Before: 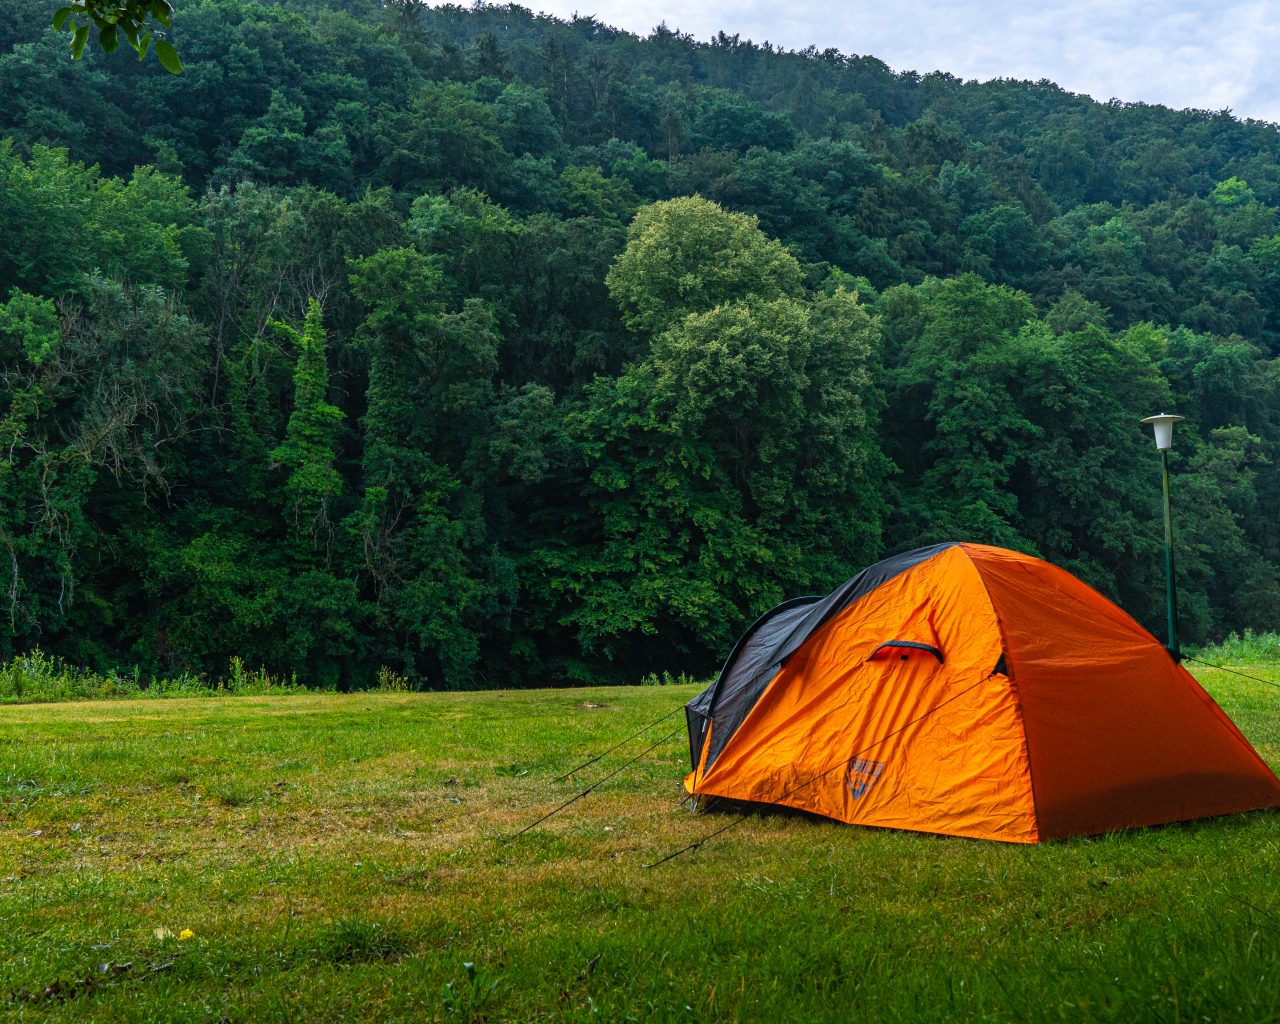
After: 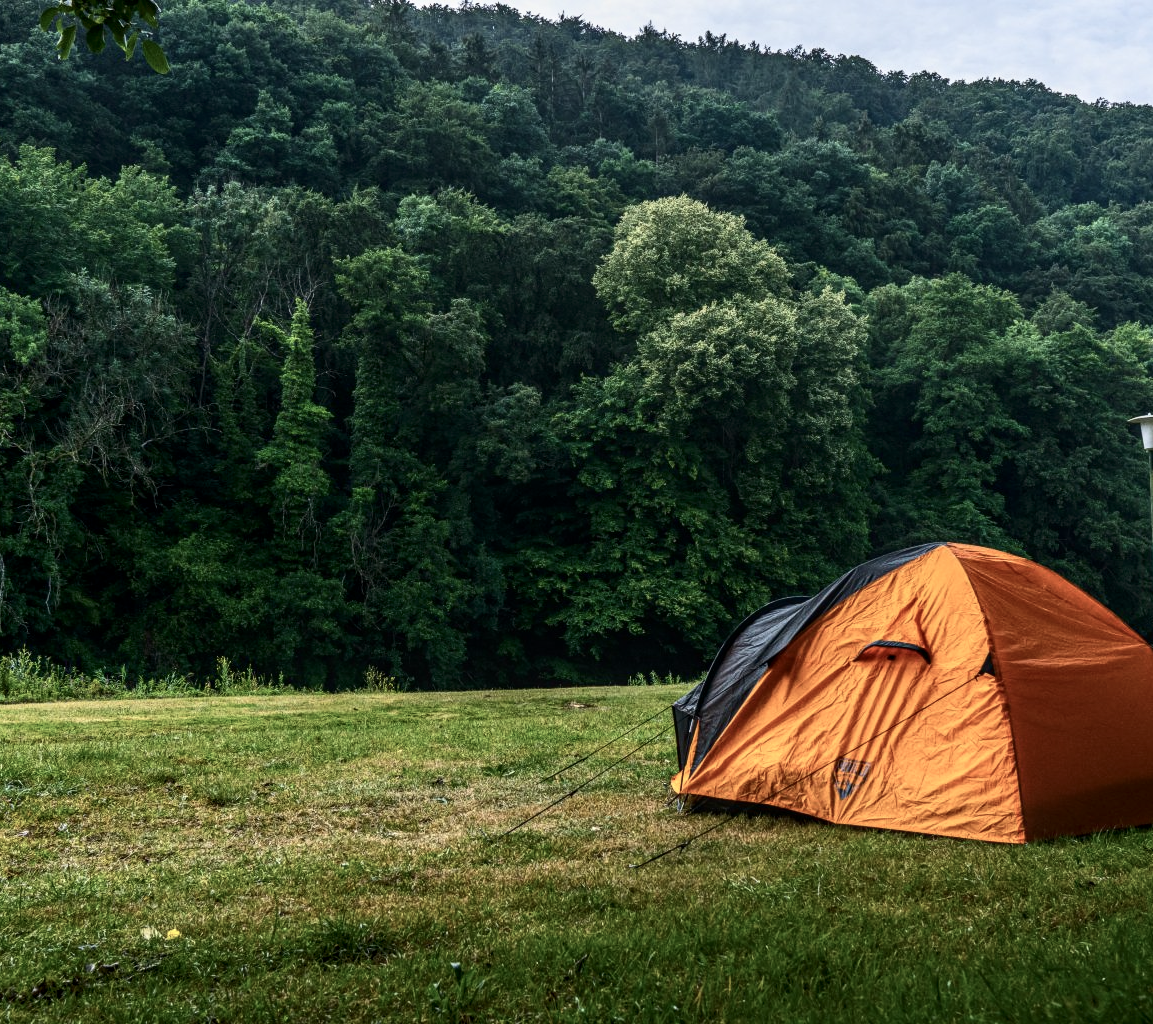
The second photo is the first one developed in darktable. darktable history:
local contrast: on, module defaults
crop and rotate: left 1.088%, right 8.807%
contrast brightness saturation: contrast 0.25, saturation -0.31
